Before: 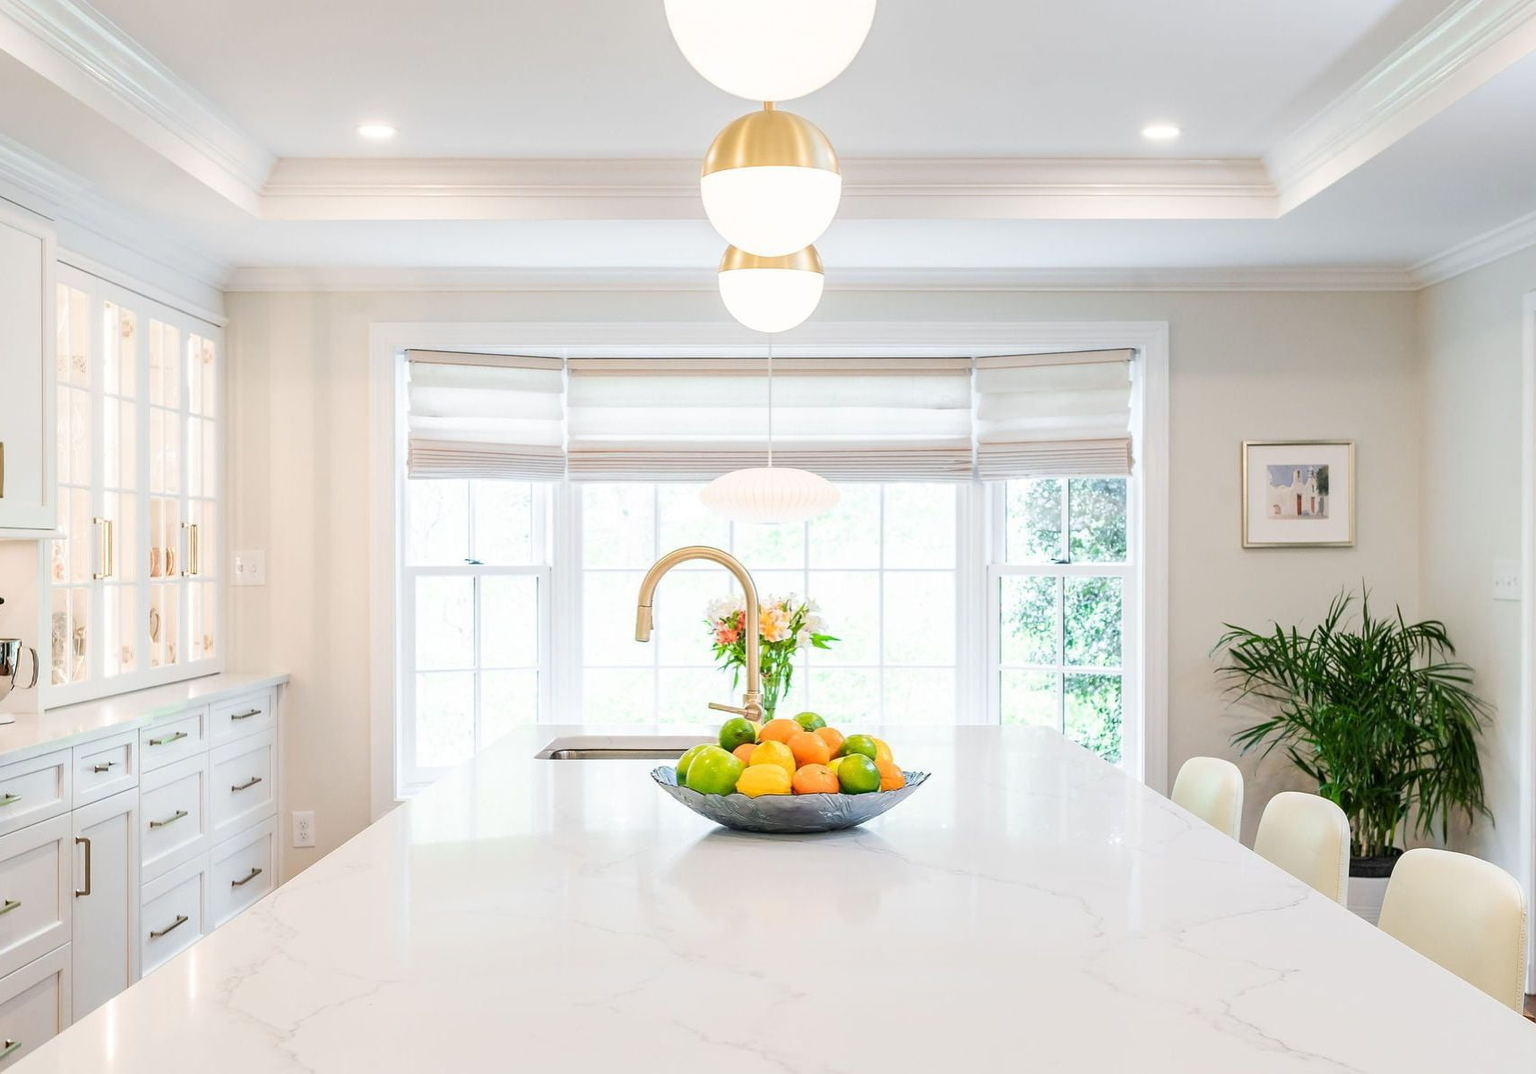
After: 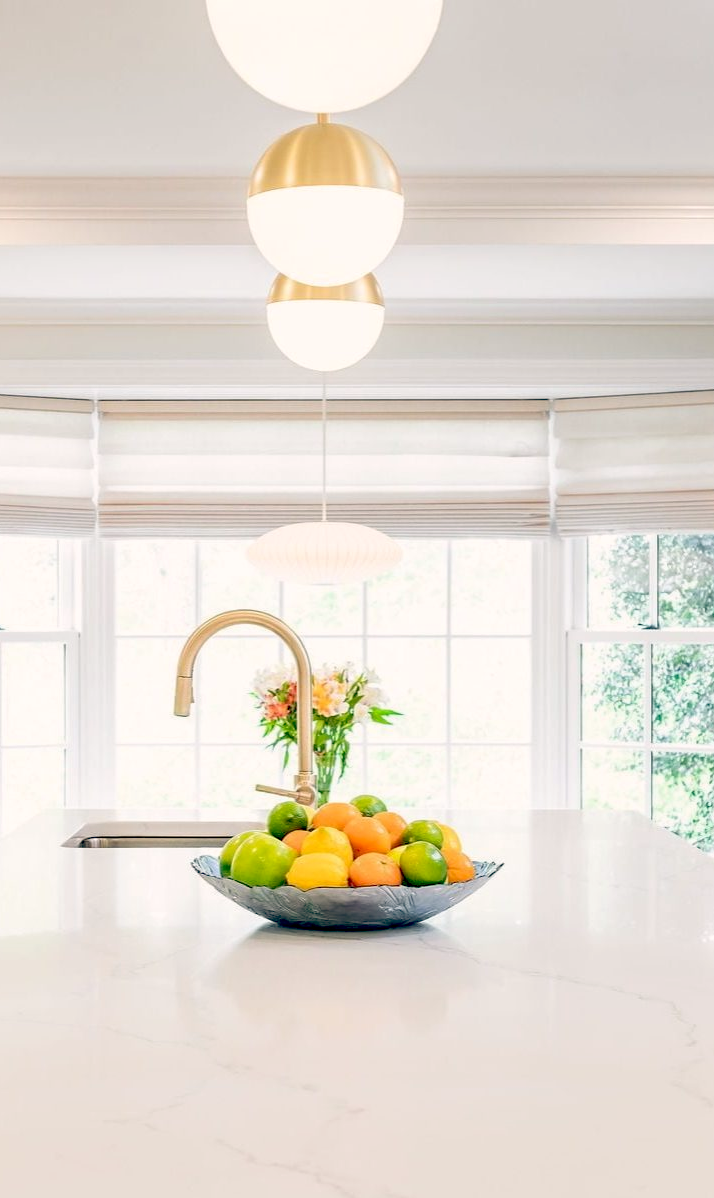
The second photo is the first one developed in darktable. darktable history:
color balance: lift [0.975, 0.993, 1, 1.015], gamma [1.1, 1, 1, 0.945], gain [1, 1.04, 1, 0.95]
crop: left 31.229%, right 27.105%
